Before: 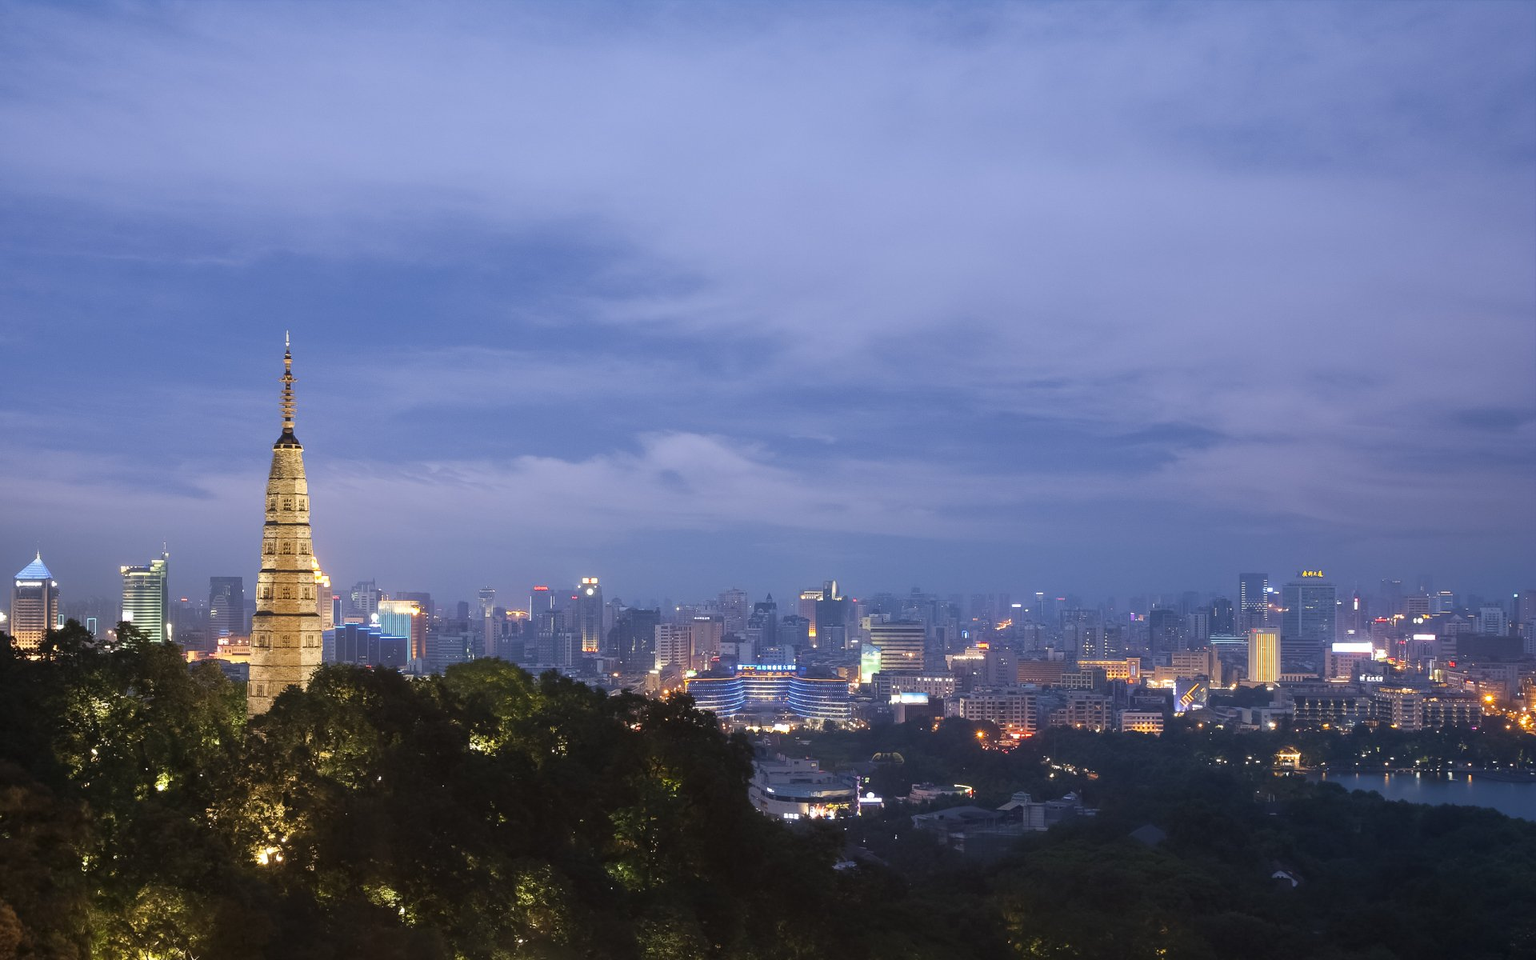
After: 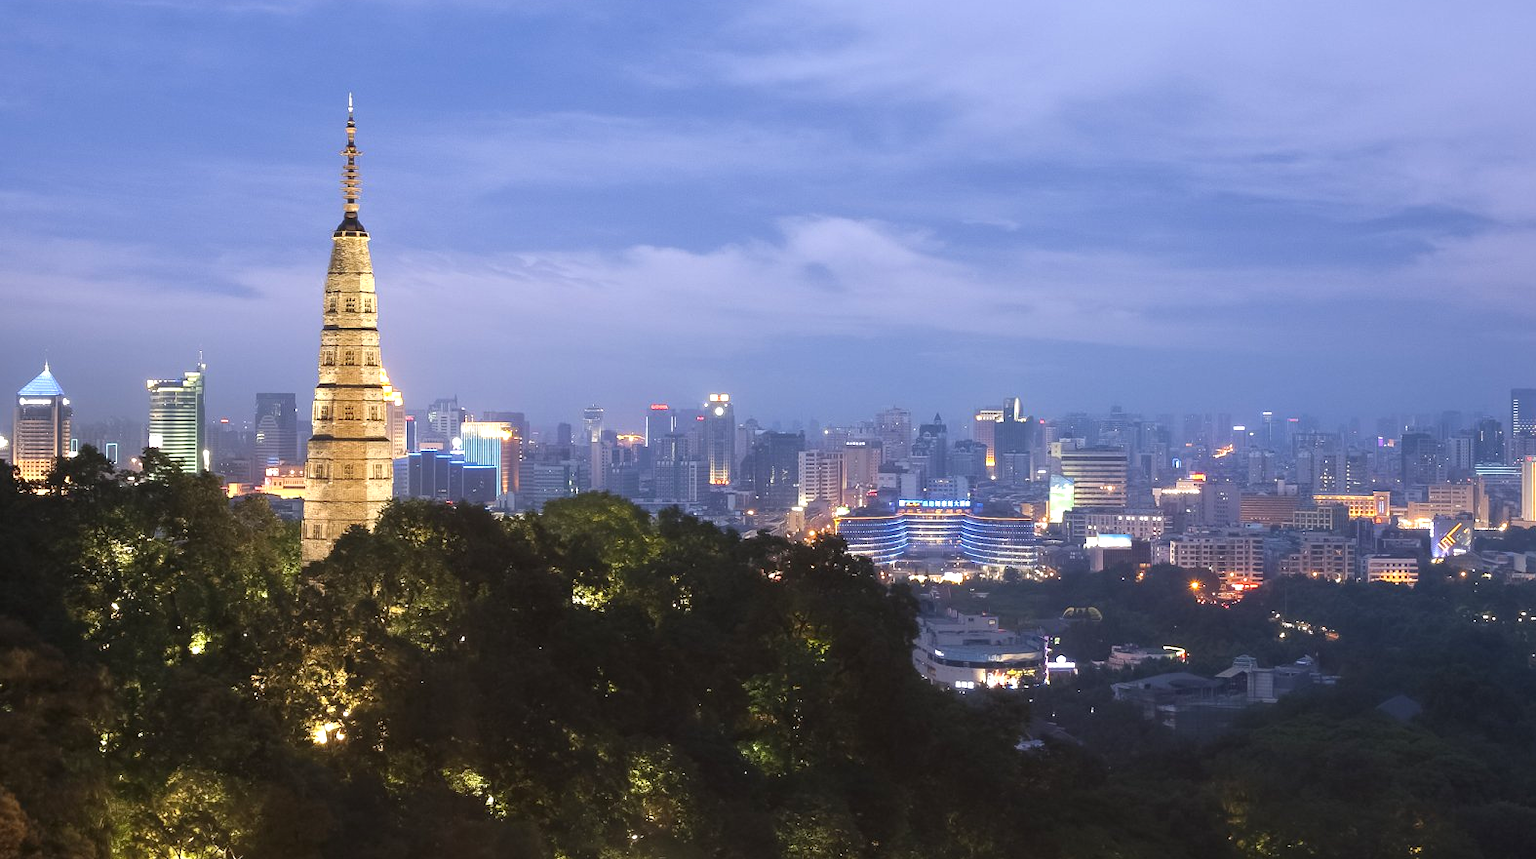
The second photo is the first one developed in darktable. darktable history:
exposure: exposure 0.485 EV, compensate highlight preservation false
crop: top 26.531%, right 17.959%
tone equalizer: on, module defaults
